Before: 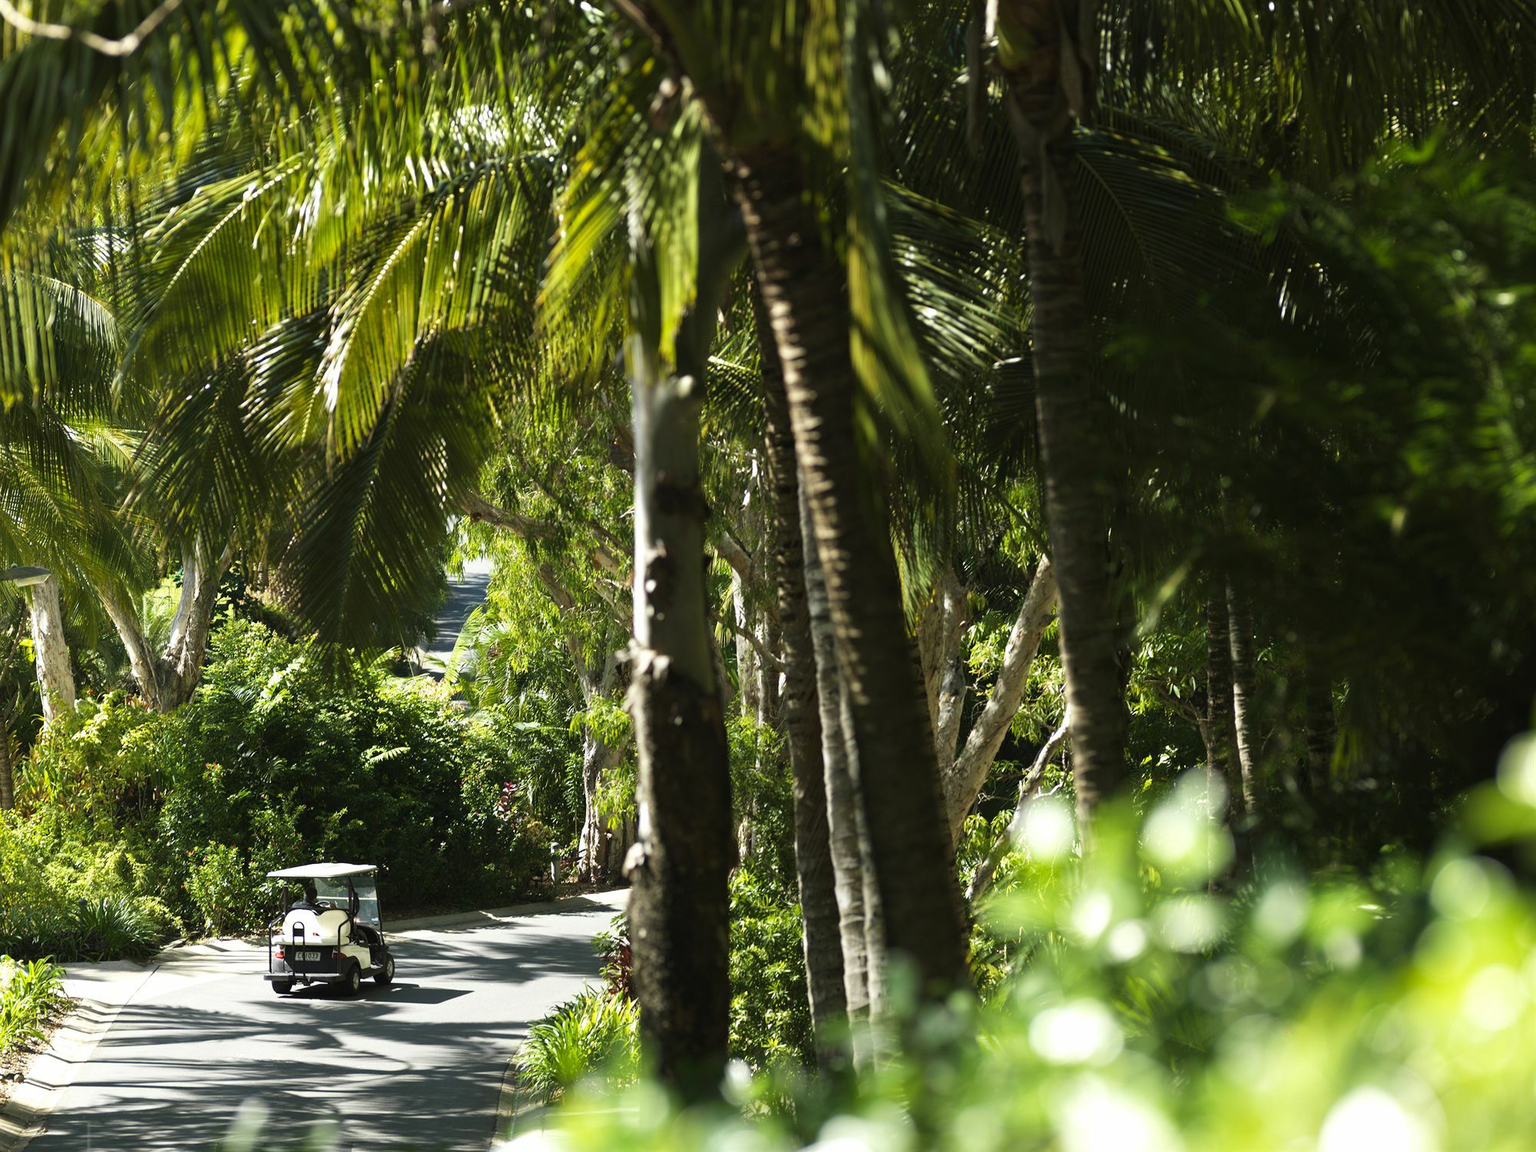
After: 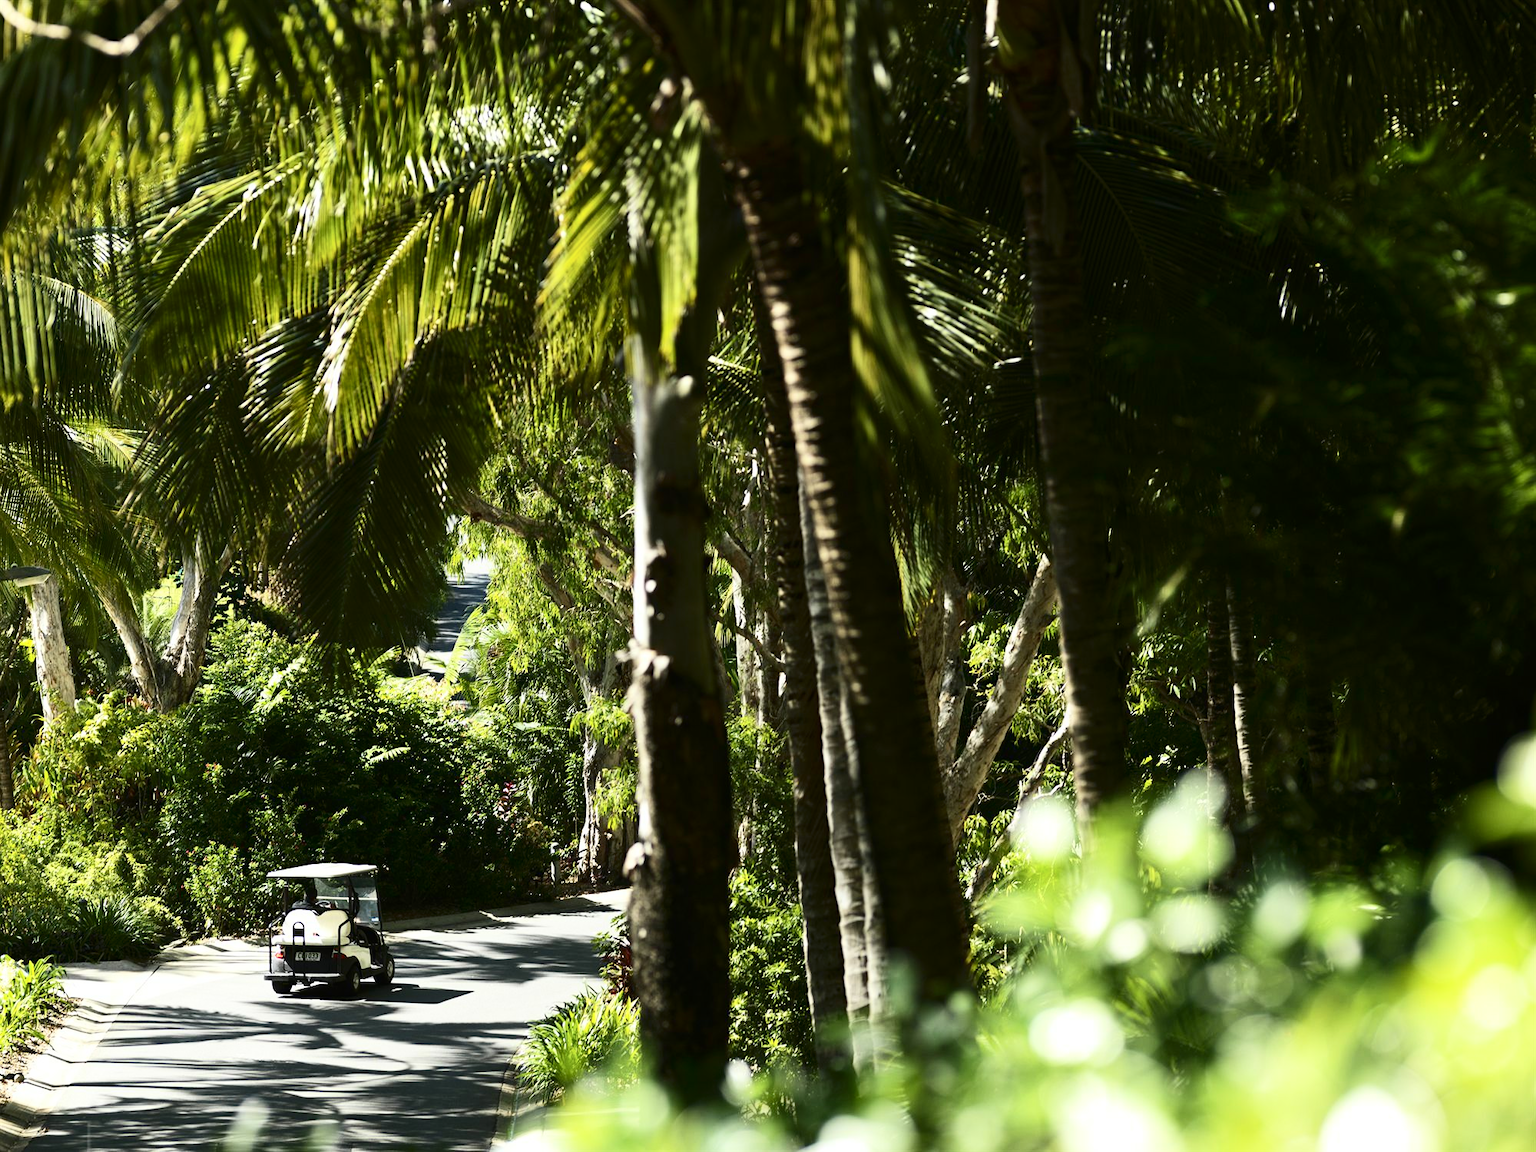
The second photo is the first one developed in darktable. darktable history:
contrast brightness saturation: contrast 0.275
